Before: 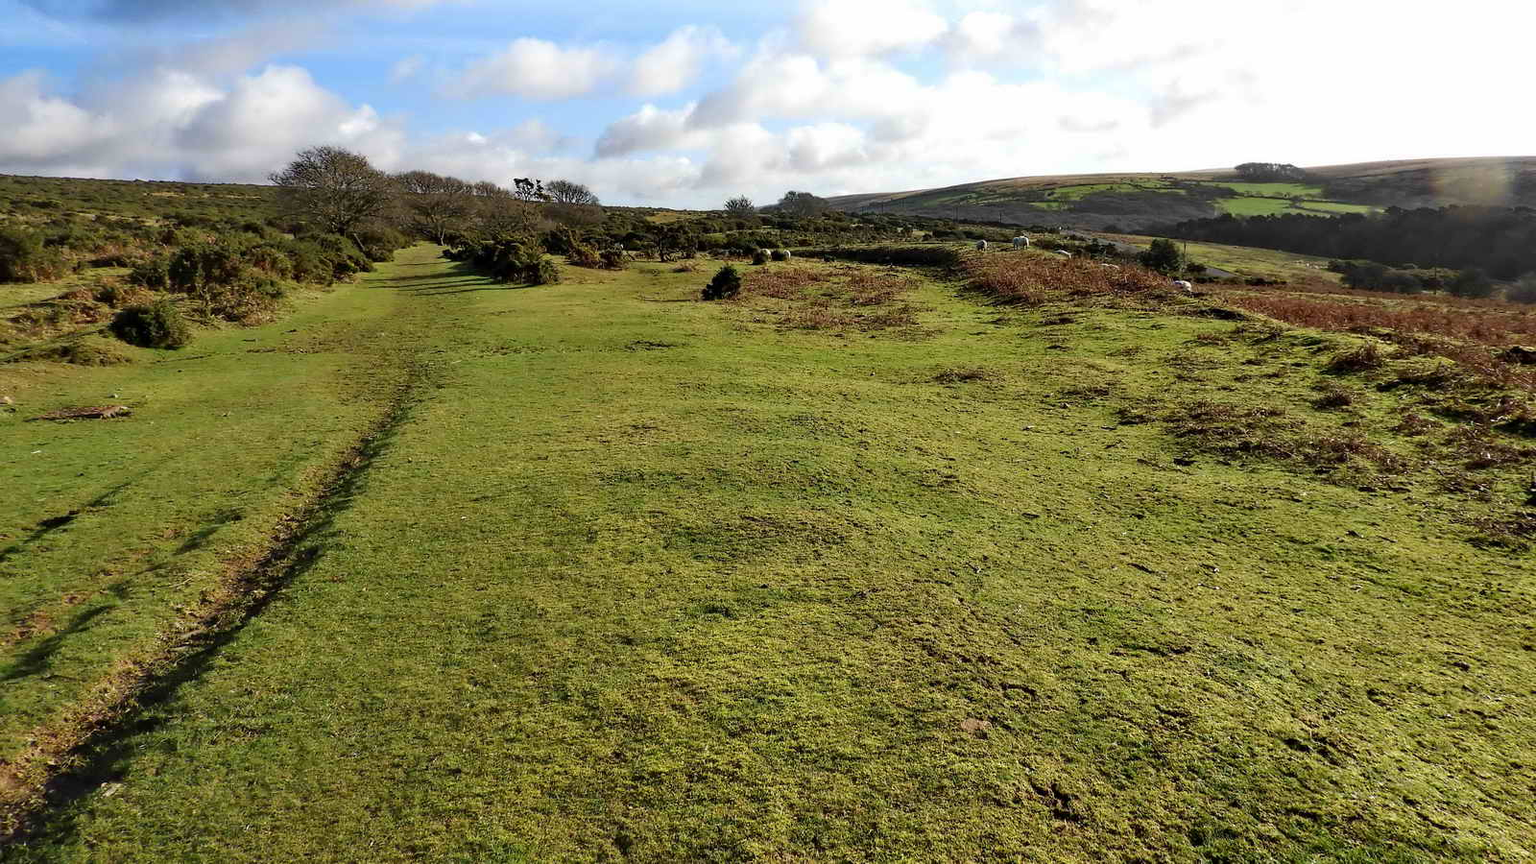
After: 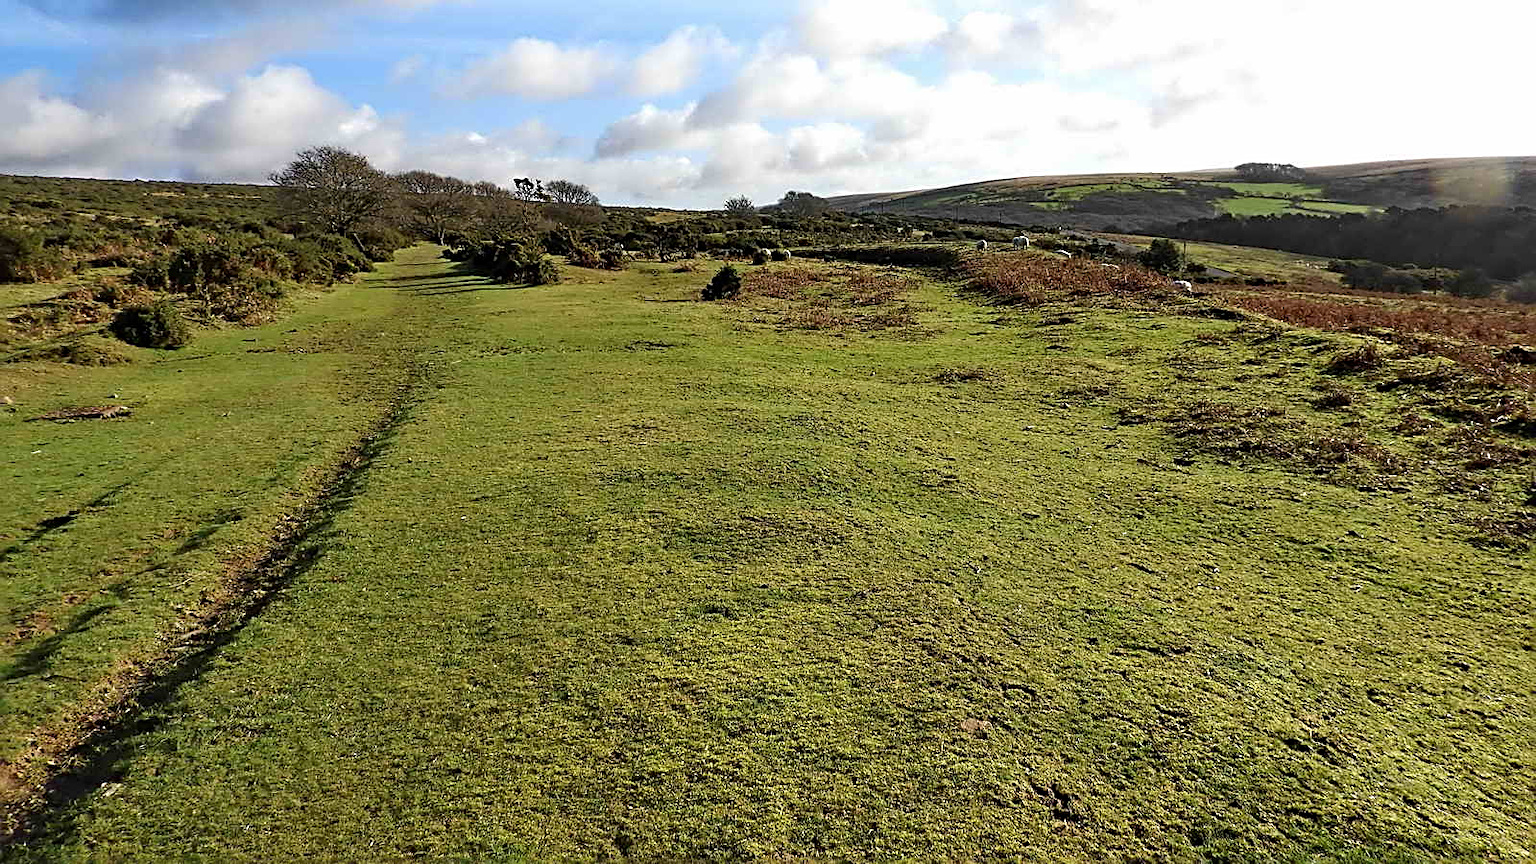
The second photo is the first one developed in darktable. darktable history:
sharpen: radius 2.54, amount 0.644
